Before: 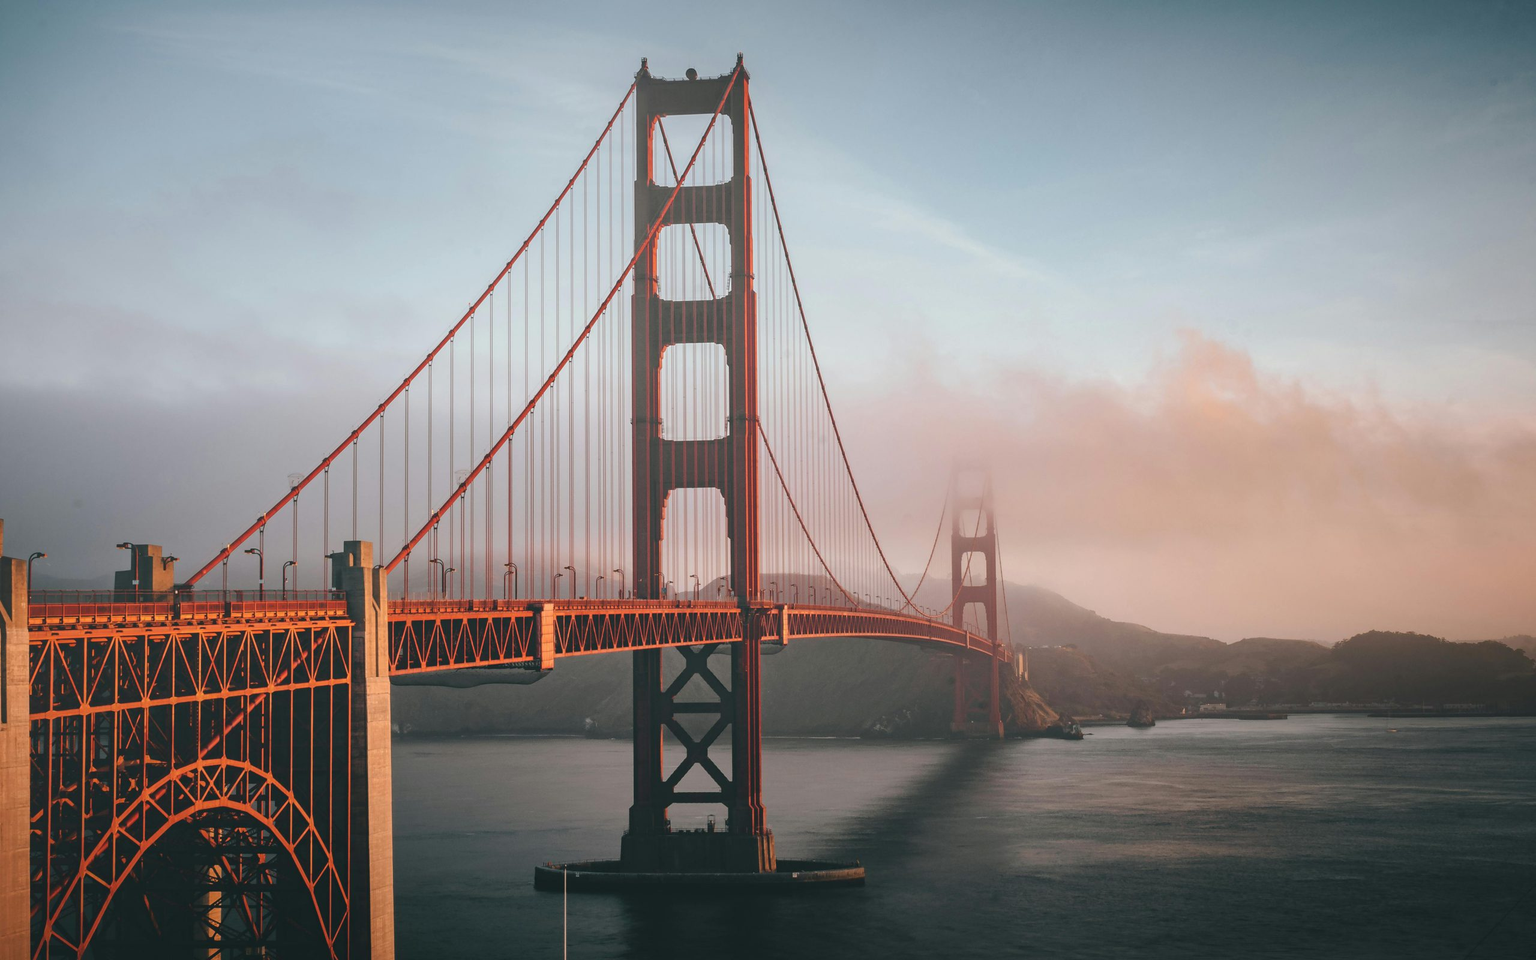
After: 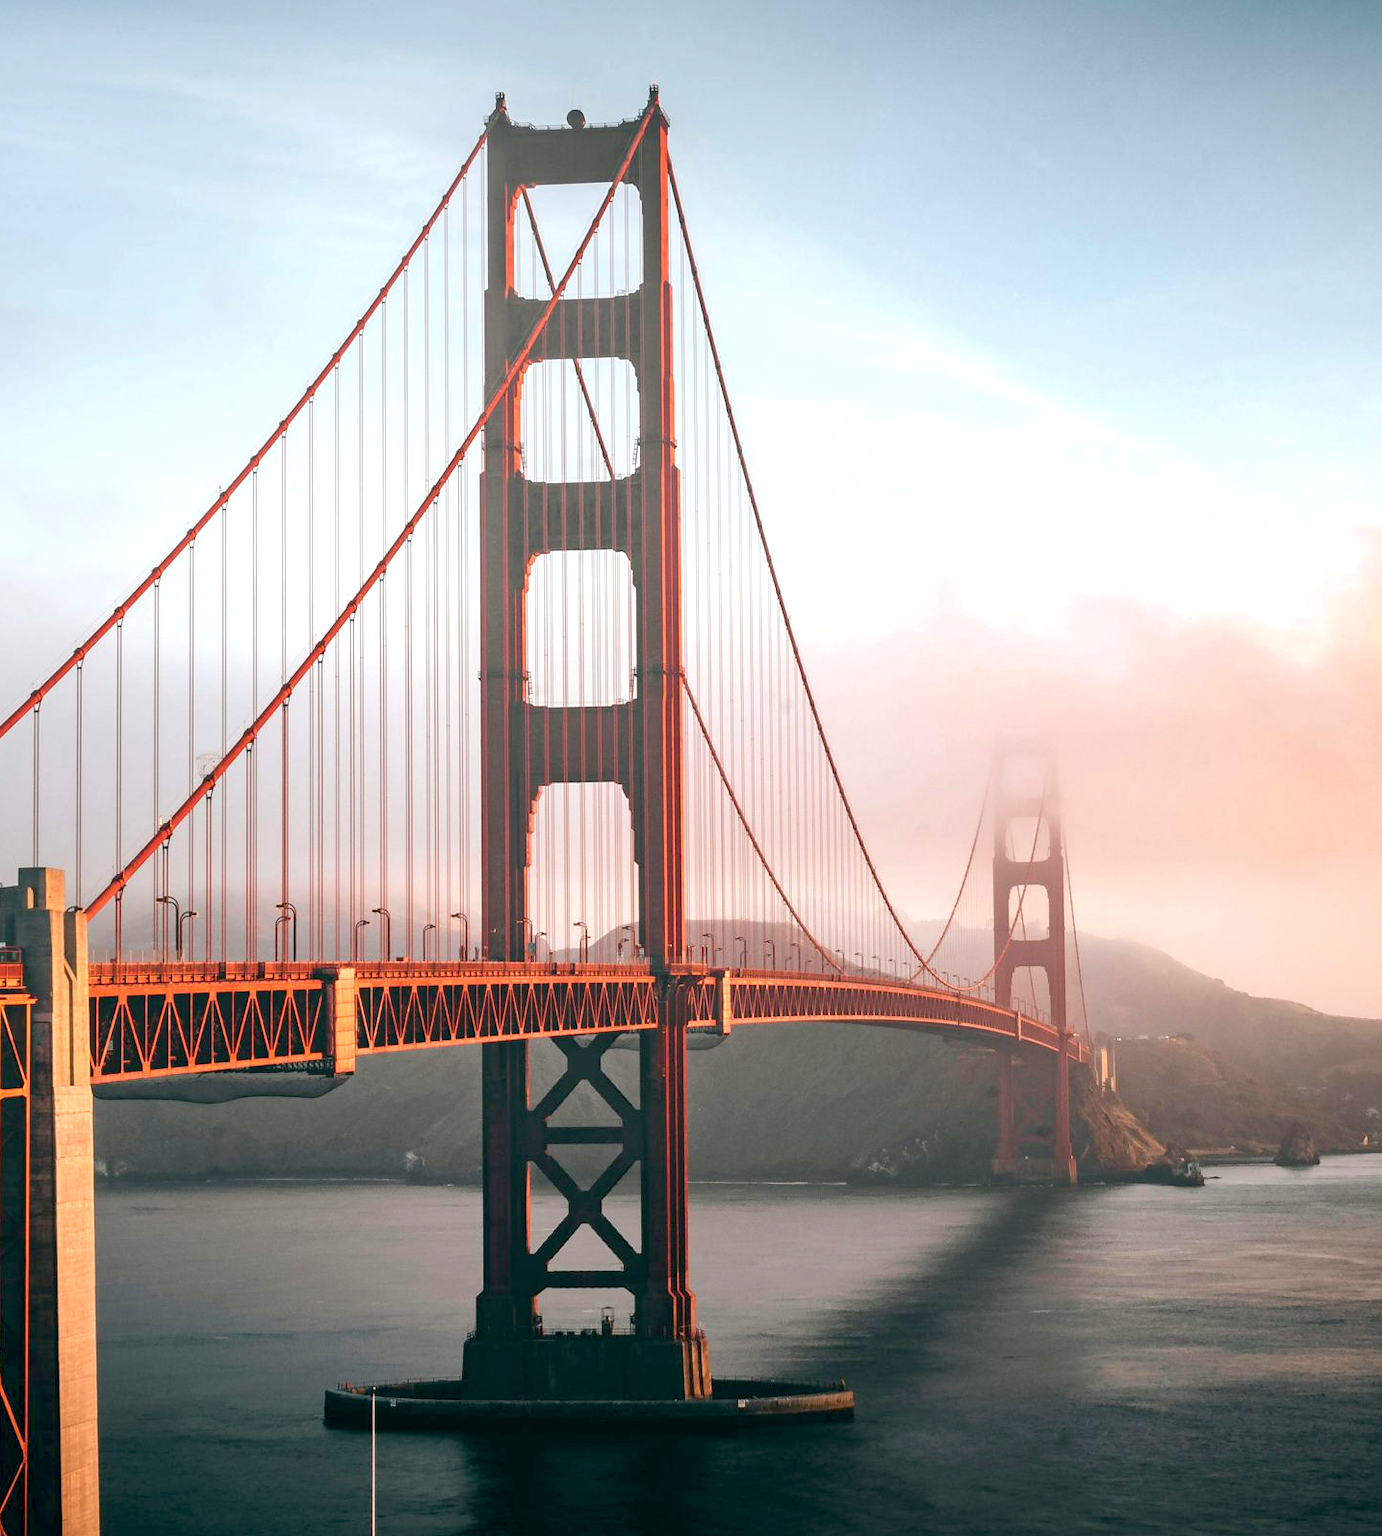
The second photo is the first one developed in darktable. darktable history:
exposure: black level correction 0.012, exposure 0.7 EV, compensate exposure bias true, compensate highlight preservation false
crop: left 21.674%, right 22.086%
rotate and perspective: crop left 0, crop top 0
